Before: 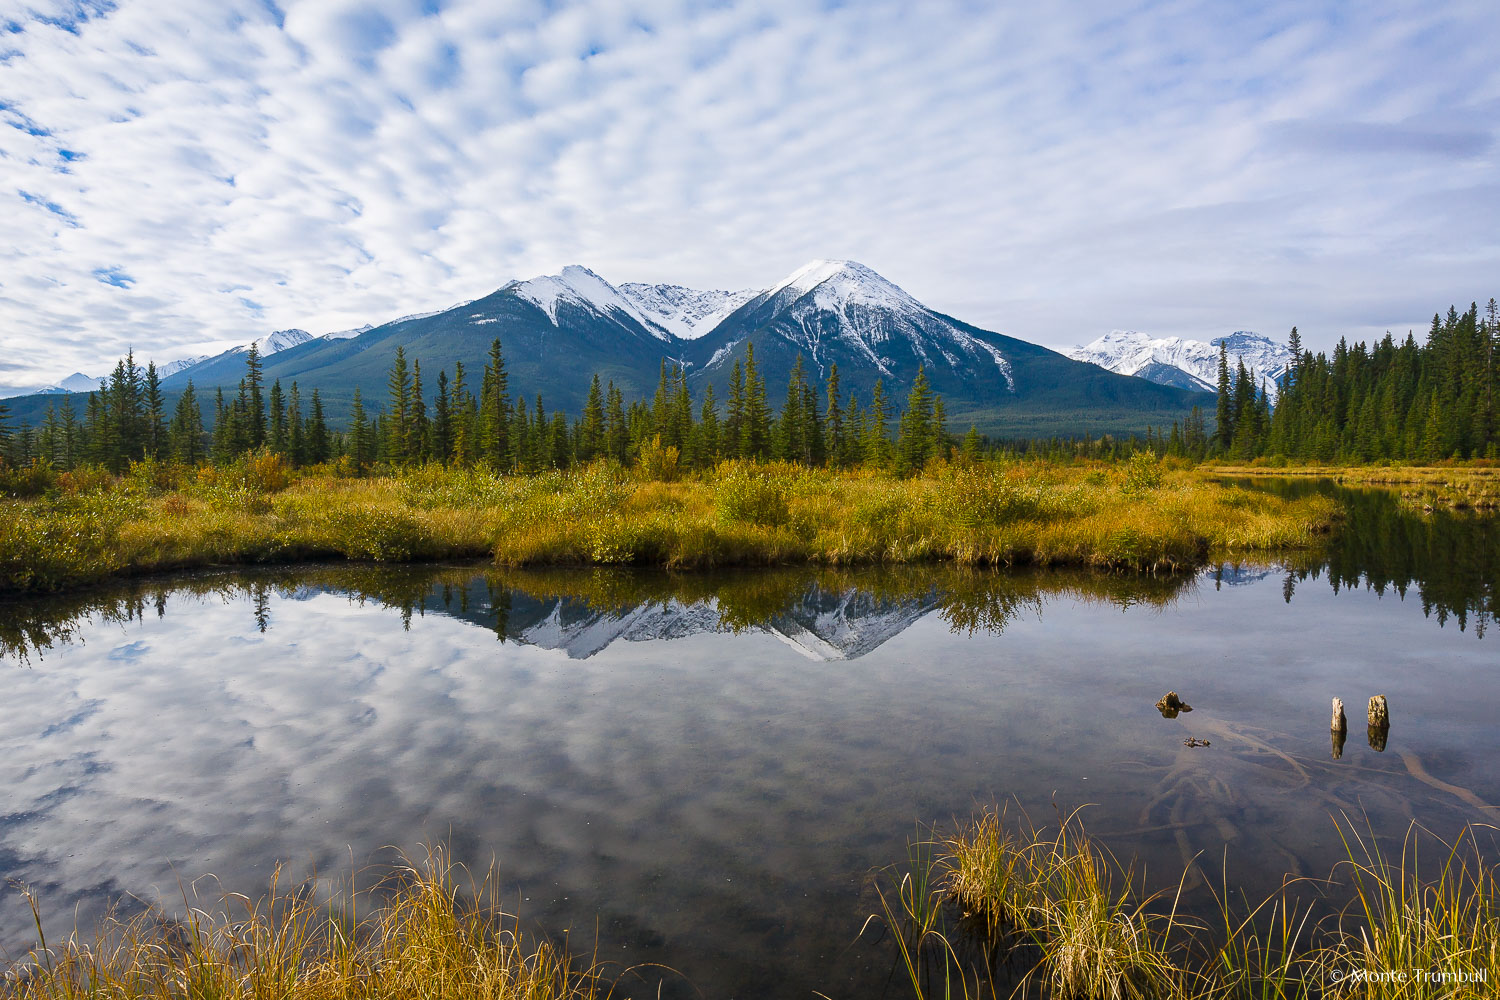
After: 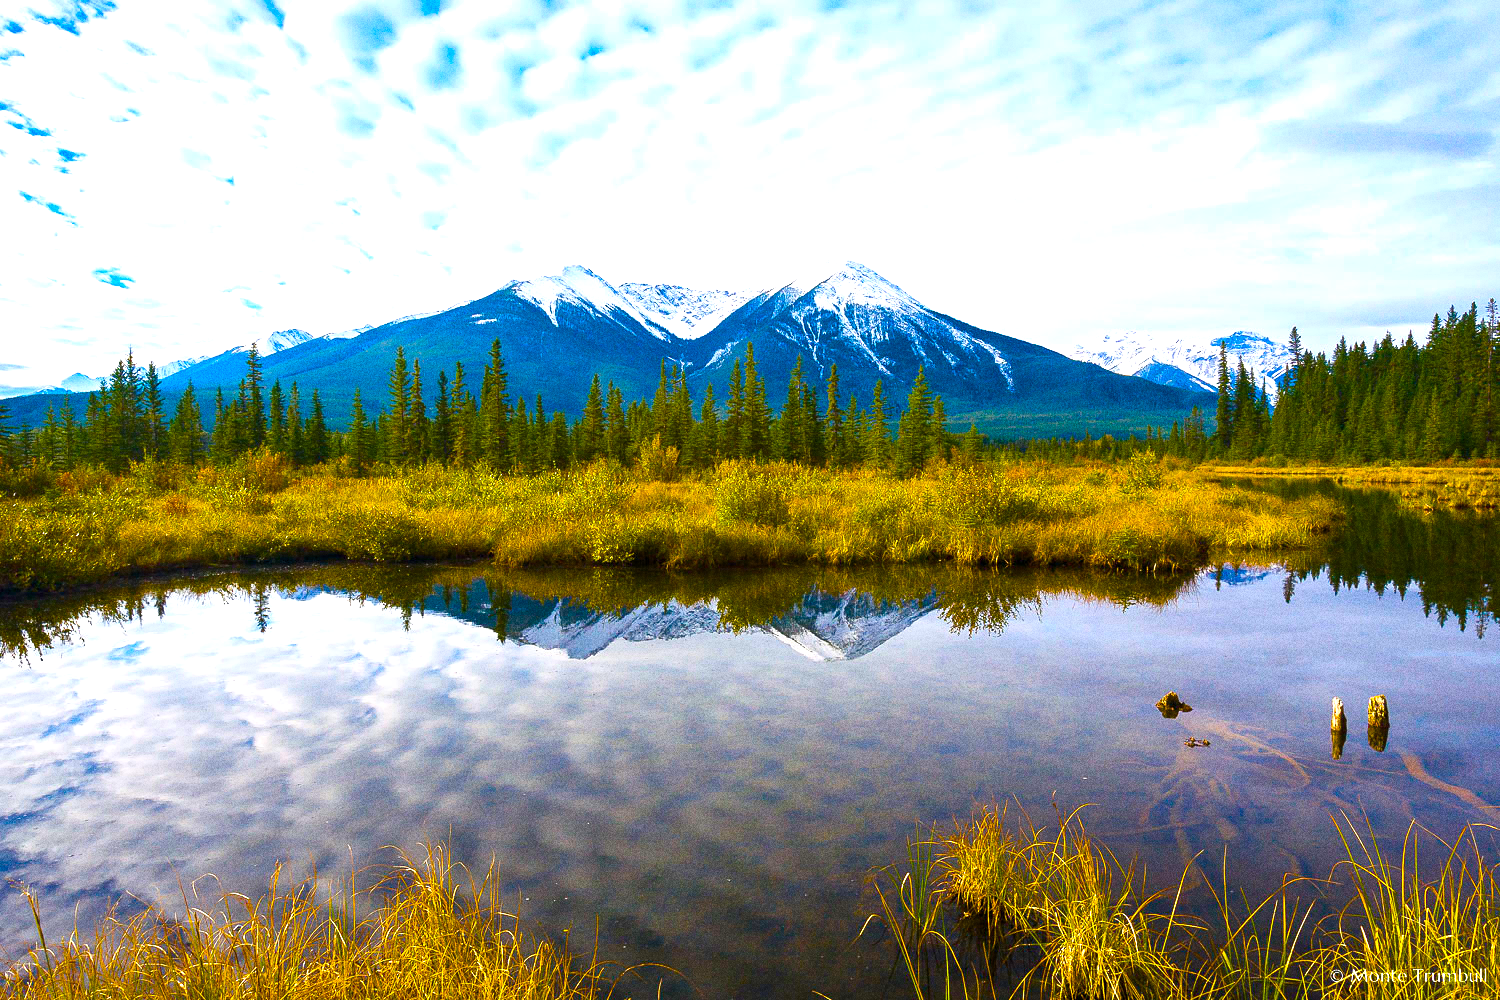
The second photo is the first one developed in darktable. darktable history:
color balance rgb: linear chroma grading › global chroma 25%, perceptual saturation grading › global saturation 40%, perceptual saturation grading › highlights -50%, perceptual saturation grading › shadows 30%, perceptual brilliance grading › global brilliance 25%, global vibrance 60%
grain: coarseness 0.09 ISO, strength 40%
